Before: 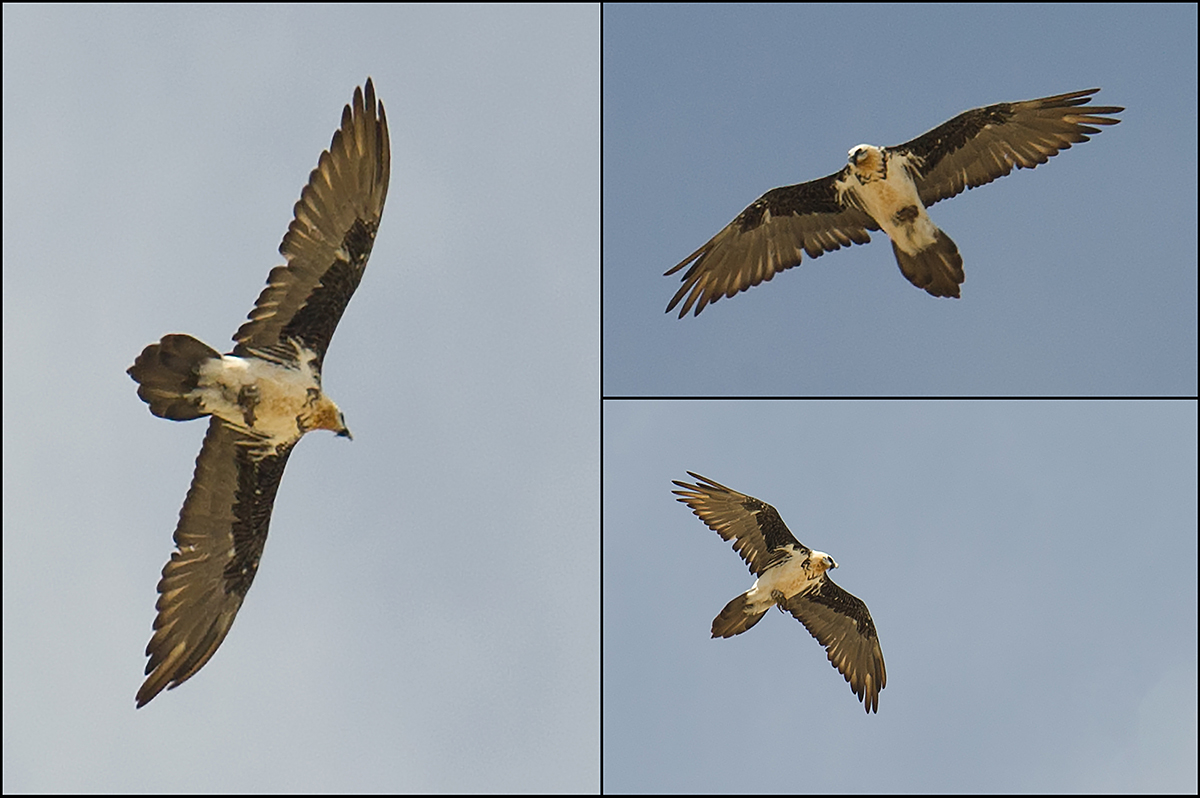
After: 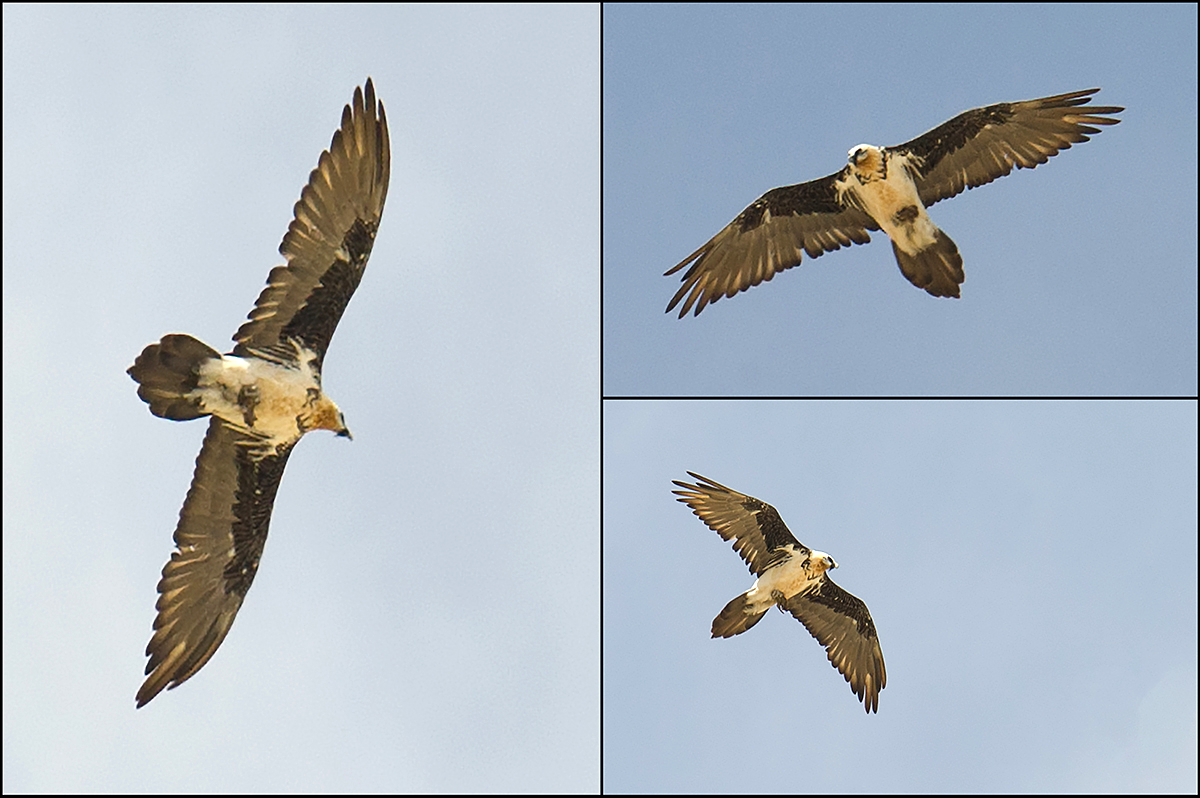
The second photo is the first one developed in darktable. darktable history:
contrast brightness saturation: contrast 0.05
exposure: black level correction 0.001, exposure 0.5 EV, compensate exposure bias true, compensate highlight preservation false
white balance: emerald 1
